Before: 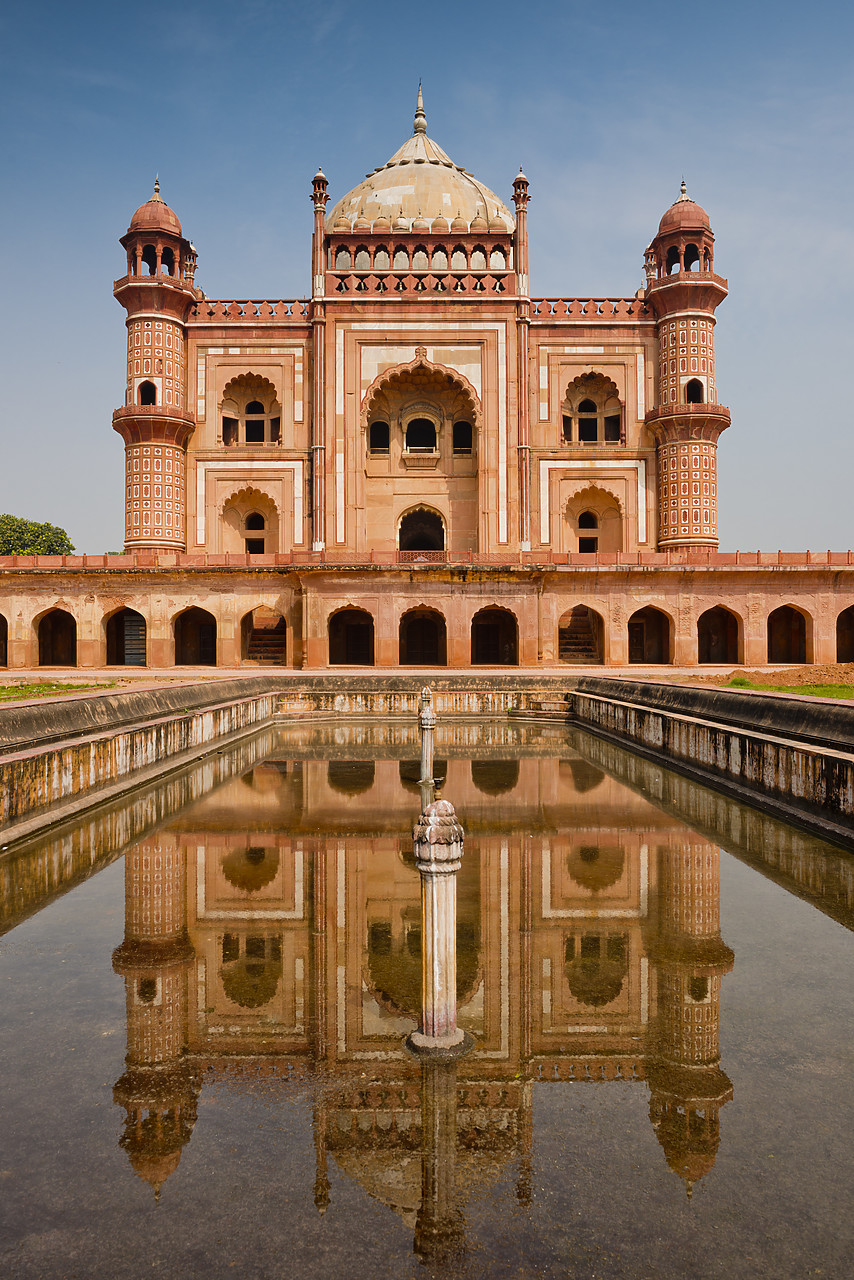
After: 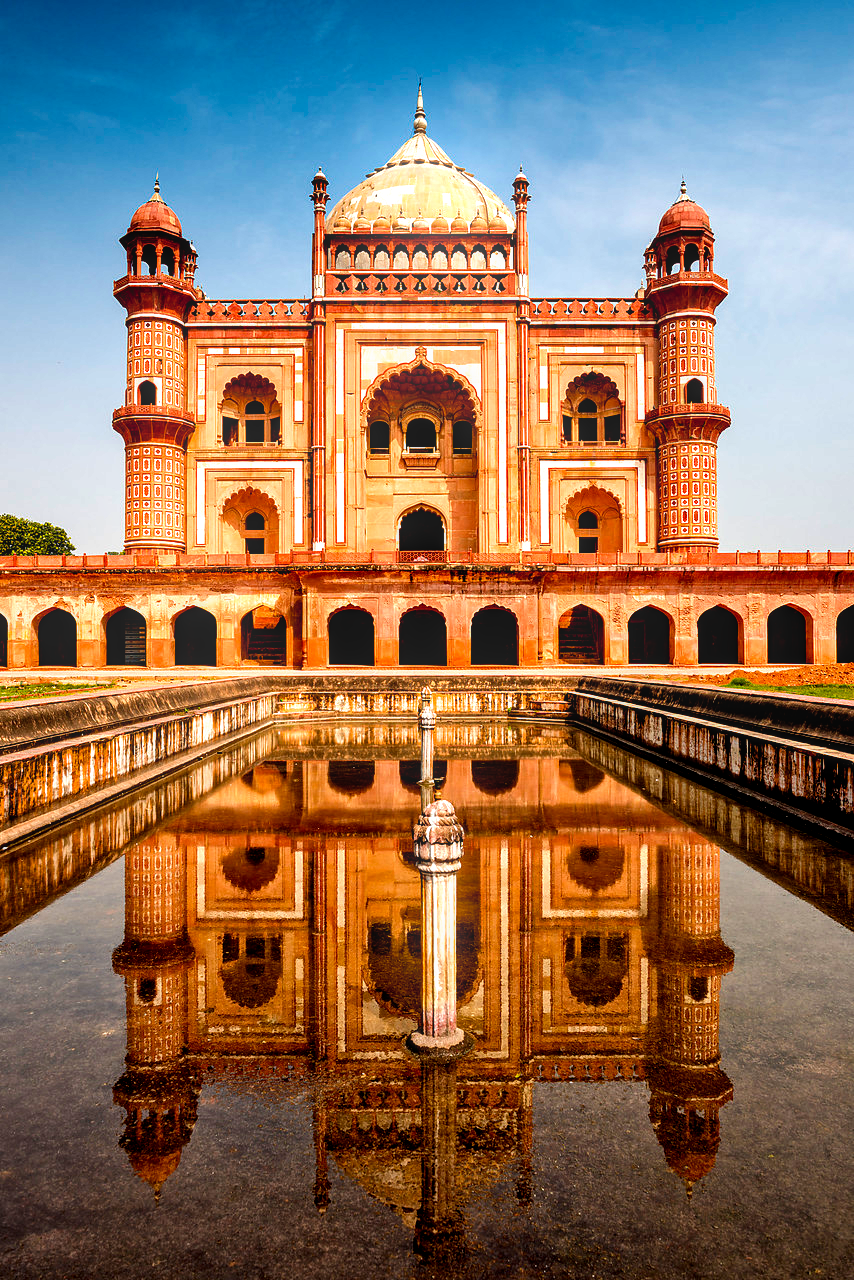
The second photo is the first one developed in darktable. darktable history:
bloom: size 9%, threshold 100%, strength 7%
local contrast: on, module defaults
filmic rgb: black relative exposure -8.2 EV, white relative exposure 2.2 EV, threshold 3 EV, hardness 7.11, latitude 85.74%, contrast 1.696, highlights saturation mix -4%, shadows ↔ highlights balance -2.69%, preserve chrominance no, color science v5 (2021), contrast in shadows safe, contrast in highlights safe, enable highlight reconstruction true
